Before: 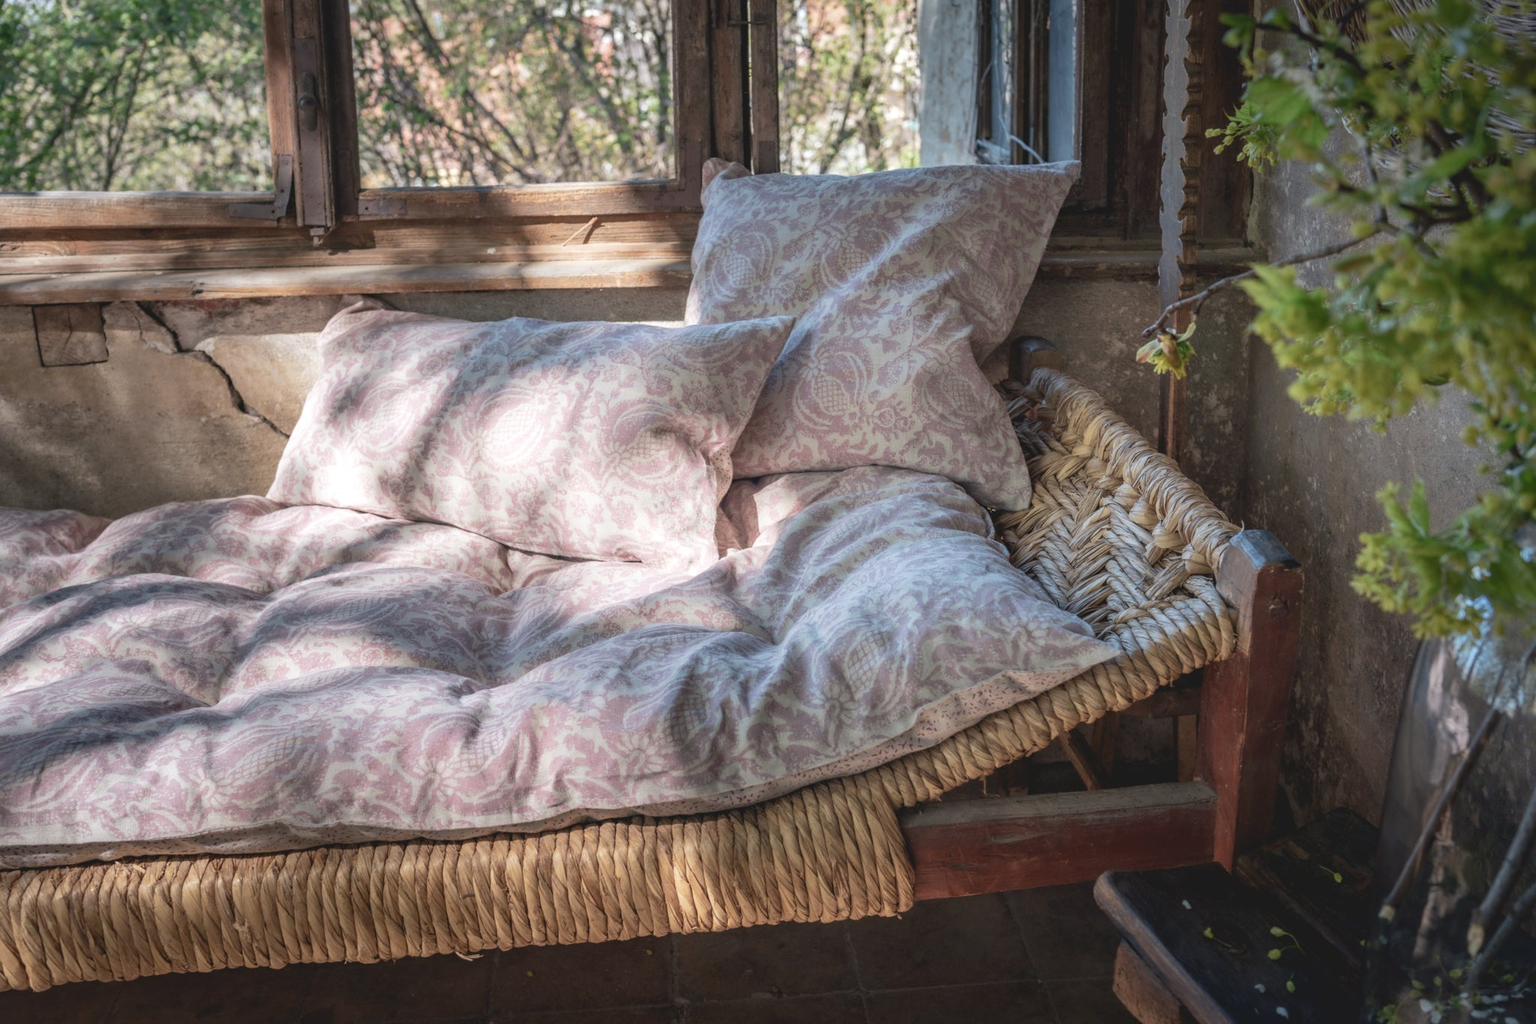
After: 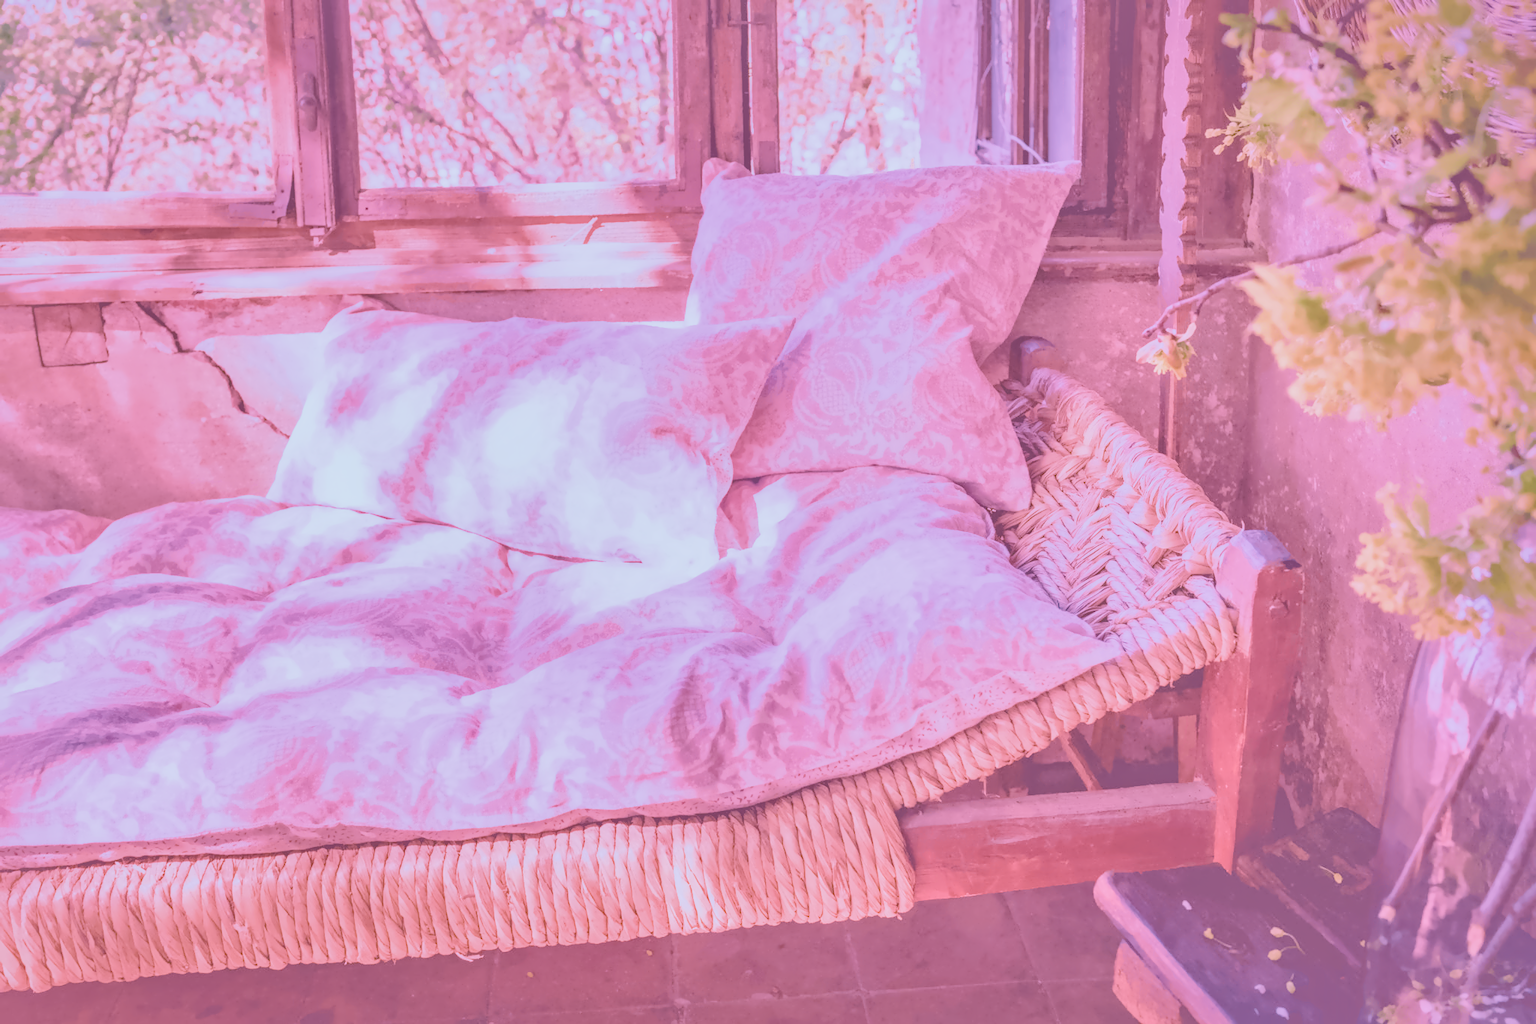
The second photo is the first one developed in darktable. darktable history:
velvia: on, module defaults
local contrast: on, module defaults
shadows and highlights: on, module defaults
filmic rgb "scene-referred default": black relative exposure -7.65 EV, white relative exposure 4.56 EV, hardness 3.61
color balance rgb: on, module defaults
color calibration "scene-referred default": x 0.37, y 0.377, temperature 4289.93 K
exposure "scene-referred default": black level correction 0, exposure 0.7 EV, compensate exposure bias true, compensate highlight preservation false
haze removal: compatibility mode true, adaptive false
lens correction: scale 1, crop 1, focal 35, aperture 2.8, distance 0.245, camera "Canon EOS RP", lens "Canon RF 35mm F1.8 MACRO IS STM"
denoise (profiled): preserve shadows 1.52, scattering 0.002, a [-1, 0, 0], compensate highlight preservation false
hot pixels: on, module defaults
highlight reconstruction: on, module defaults
white balance: red 2.229, blue 1.46
